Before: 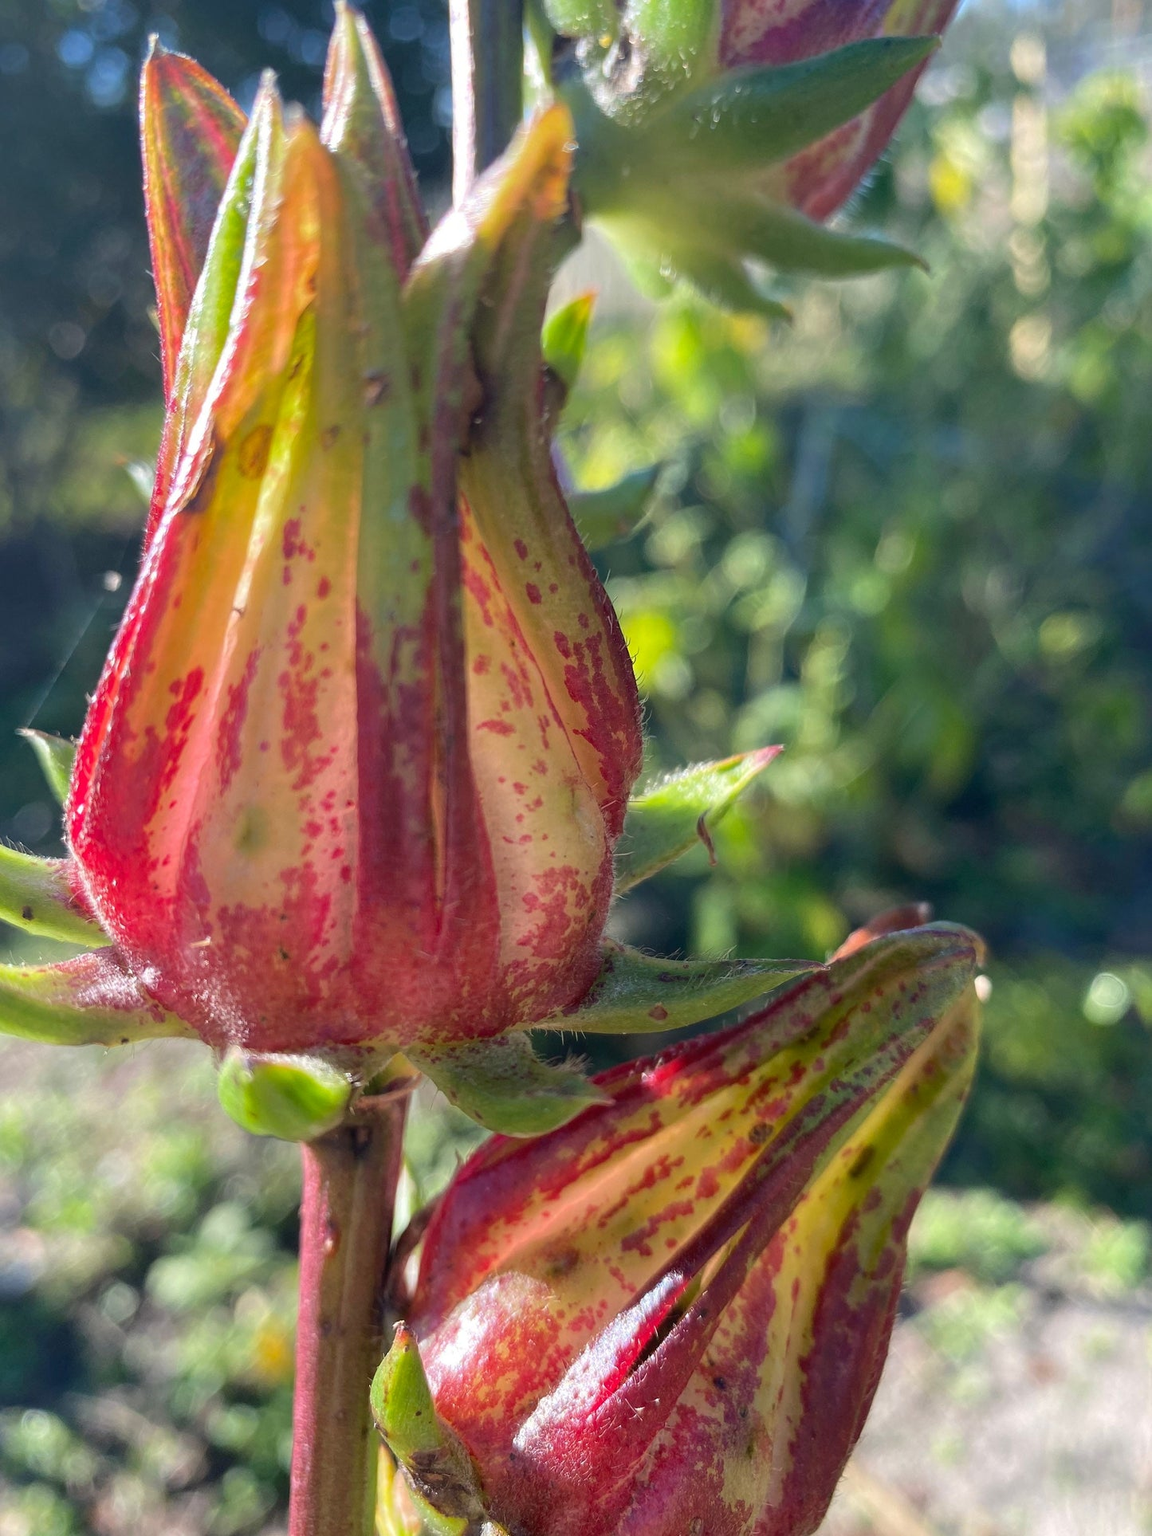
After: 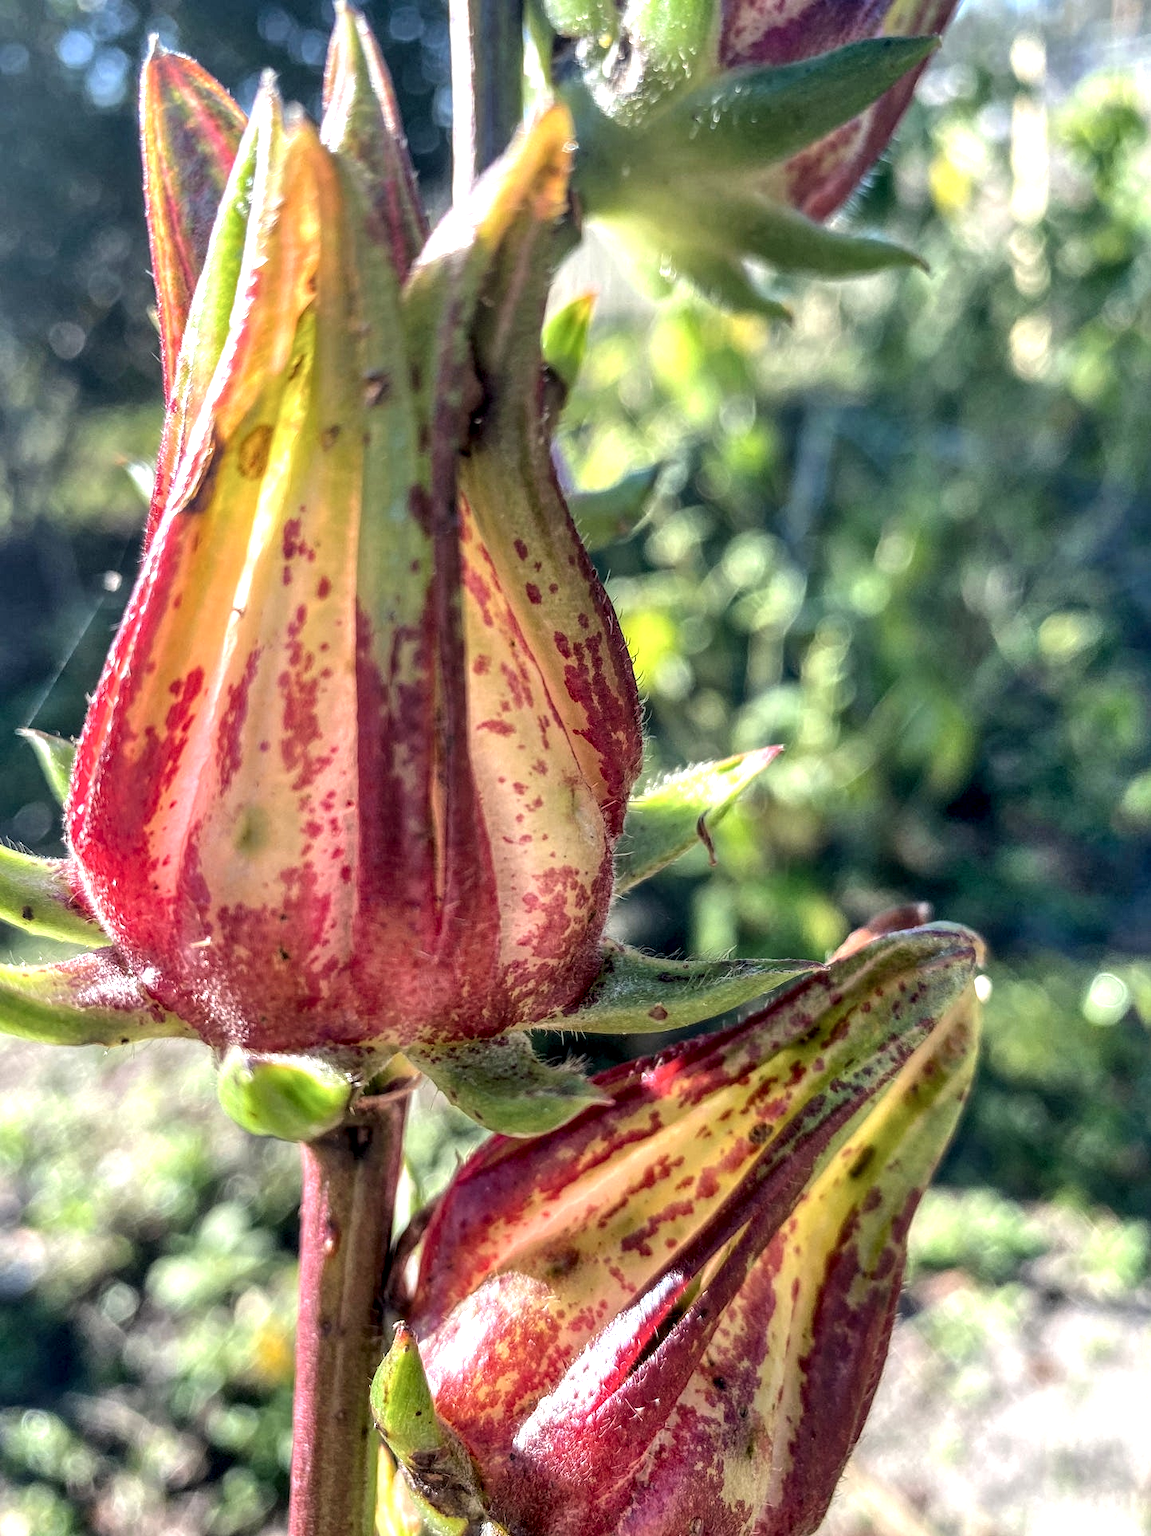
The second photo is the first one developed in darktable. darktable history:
local contrast: highlights 12%, shadows 38%, detail 183%, midtone range 0.471
shadows and highlights: radius 110.86, shadows 51.09, white point adjustment 9.16, highlights -4.17, highlights color adjustment 32.2%, soften with gaussian
